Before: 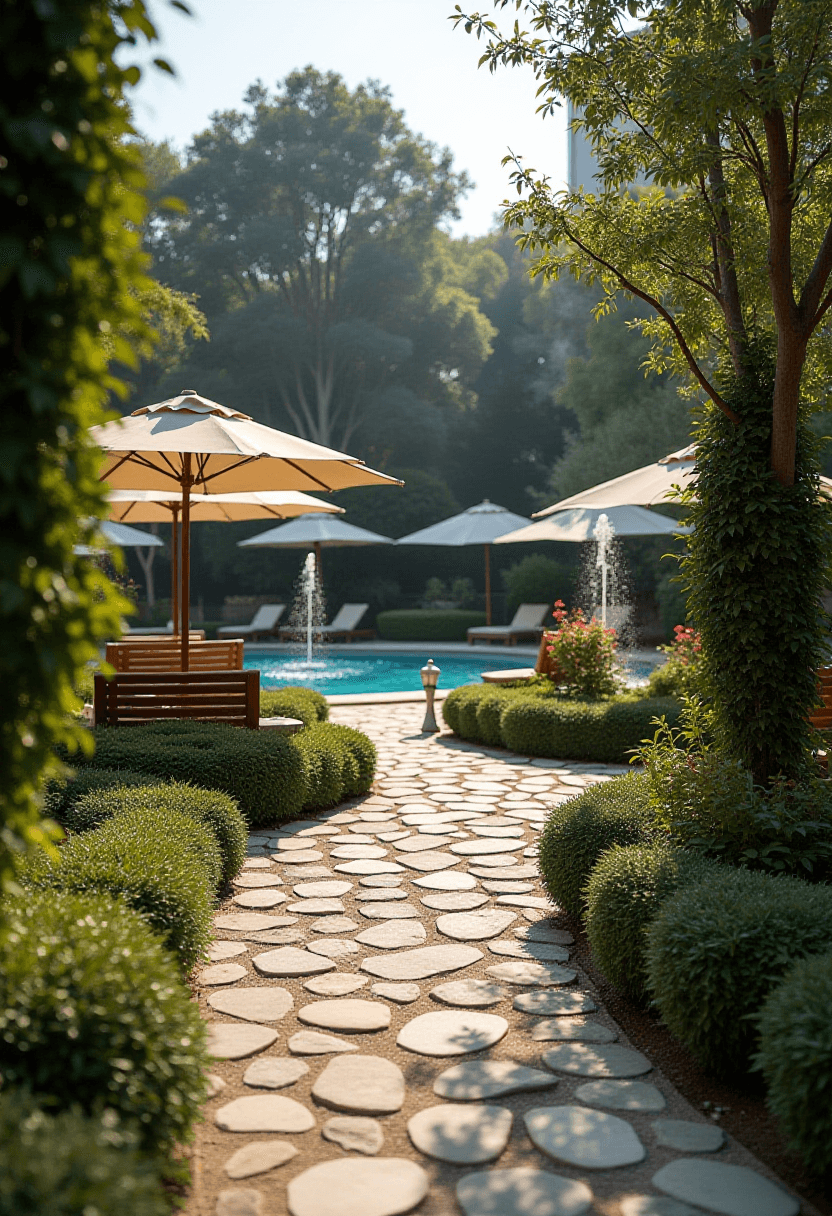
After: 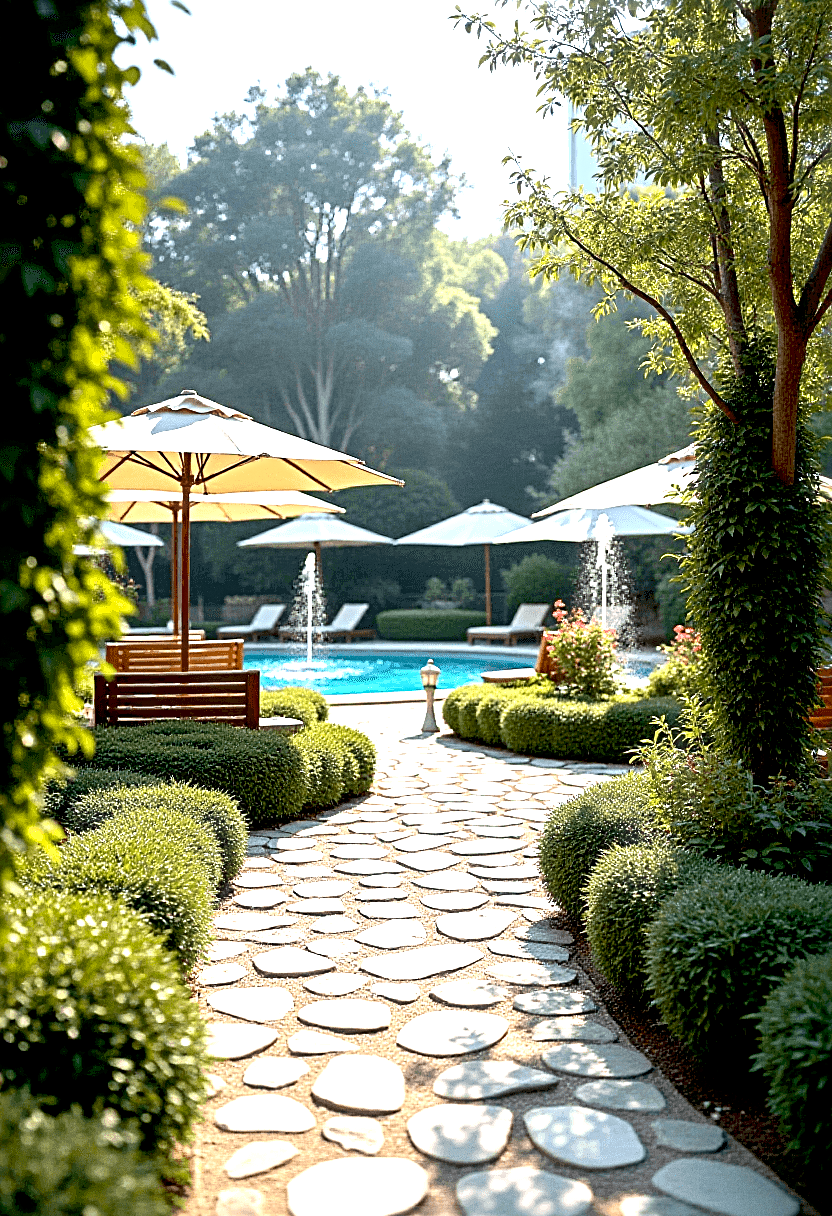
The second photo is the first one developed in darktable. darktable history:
grain: coarseness 0.09 ISO, strength 16.61%
sharpen: radius 4
exposure: black level correction 0.009, exposure 1.425 EV, compensate highlight preservation false
white balance: red 0.974, blue 1.044
haze removal: strength -0.05
